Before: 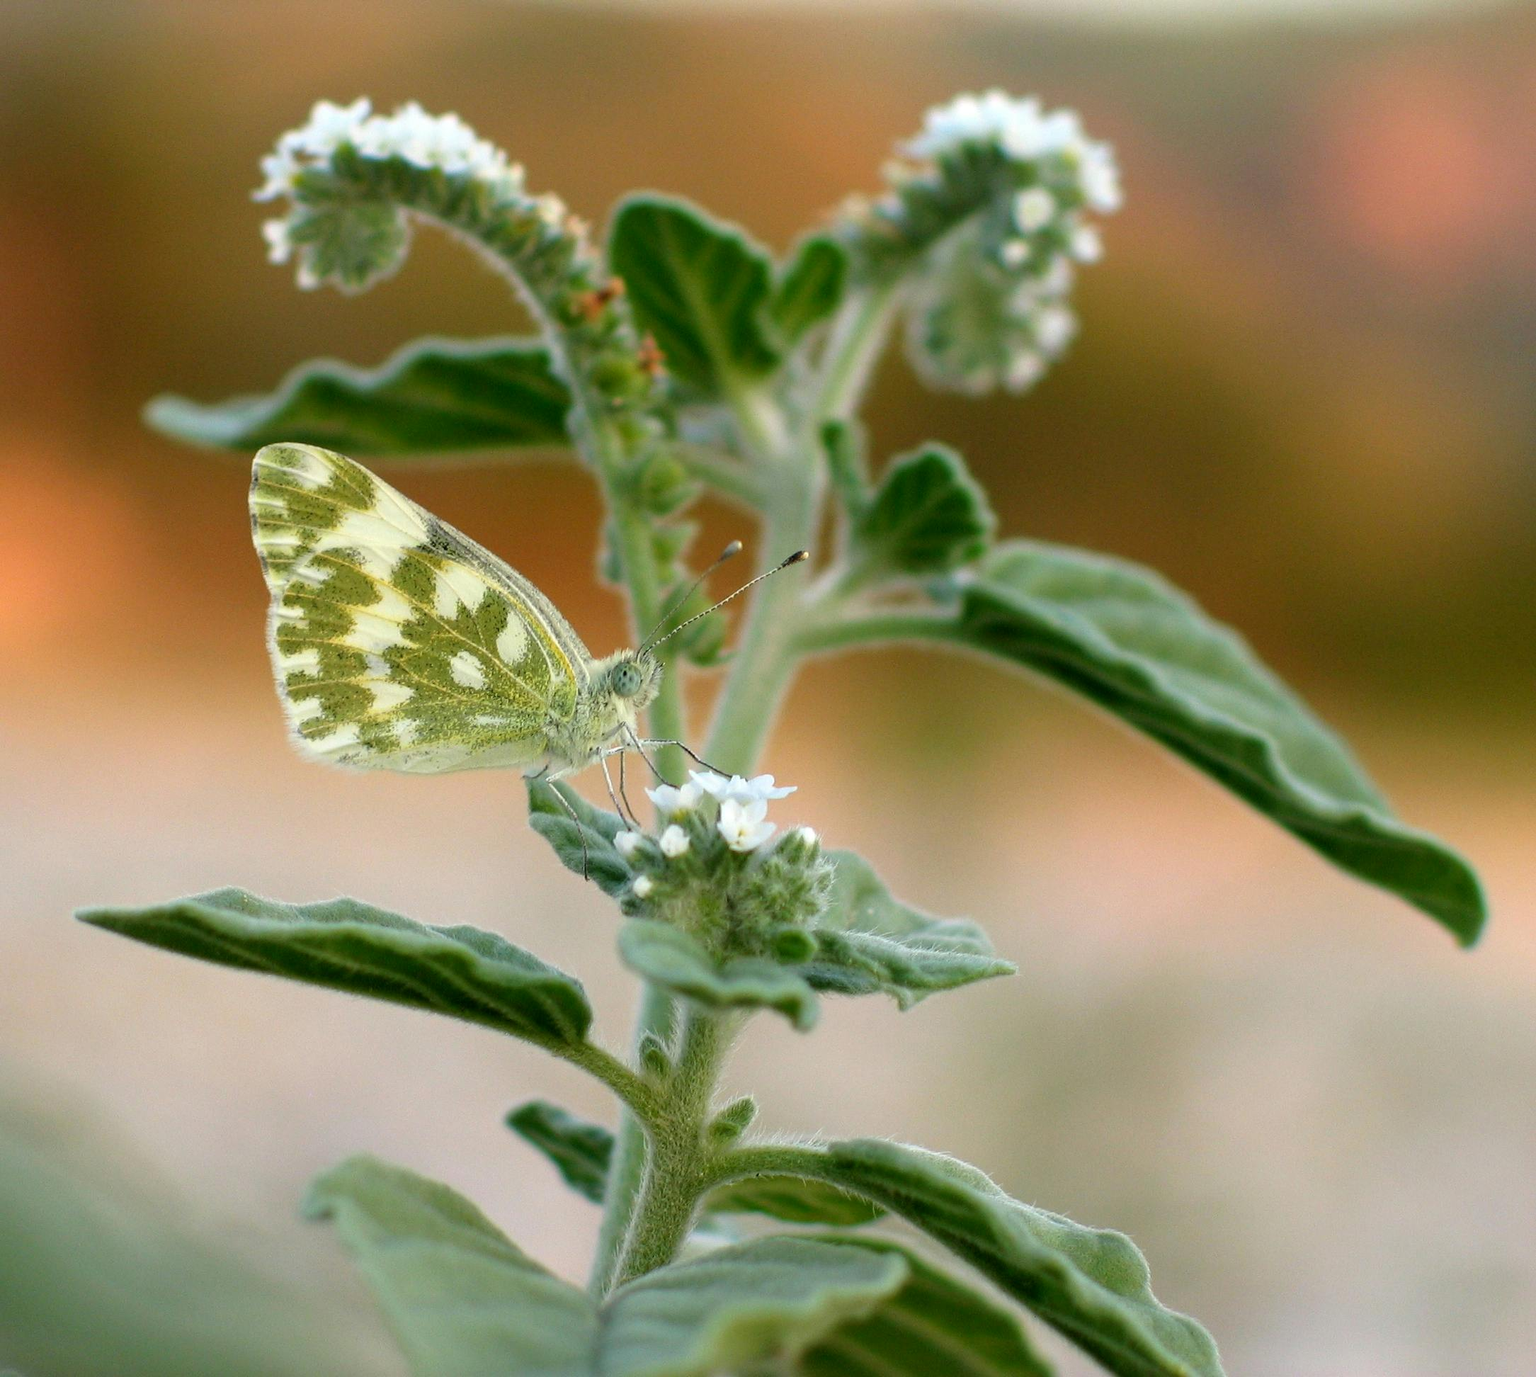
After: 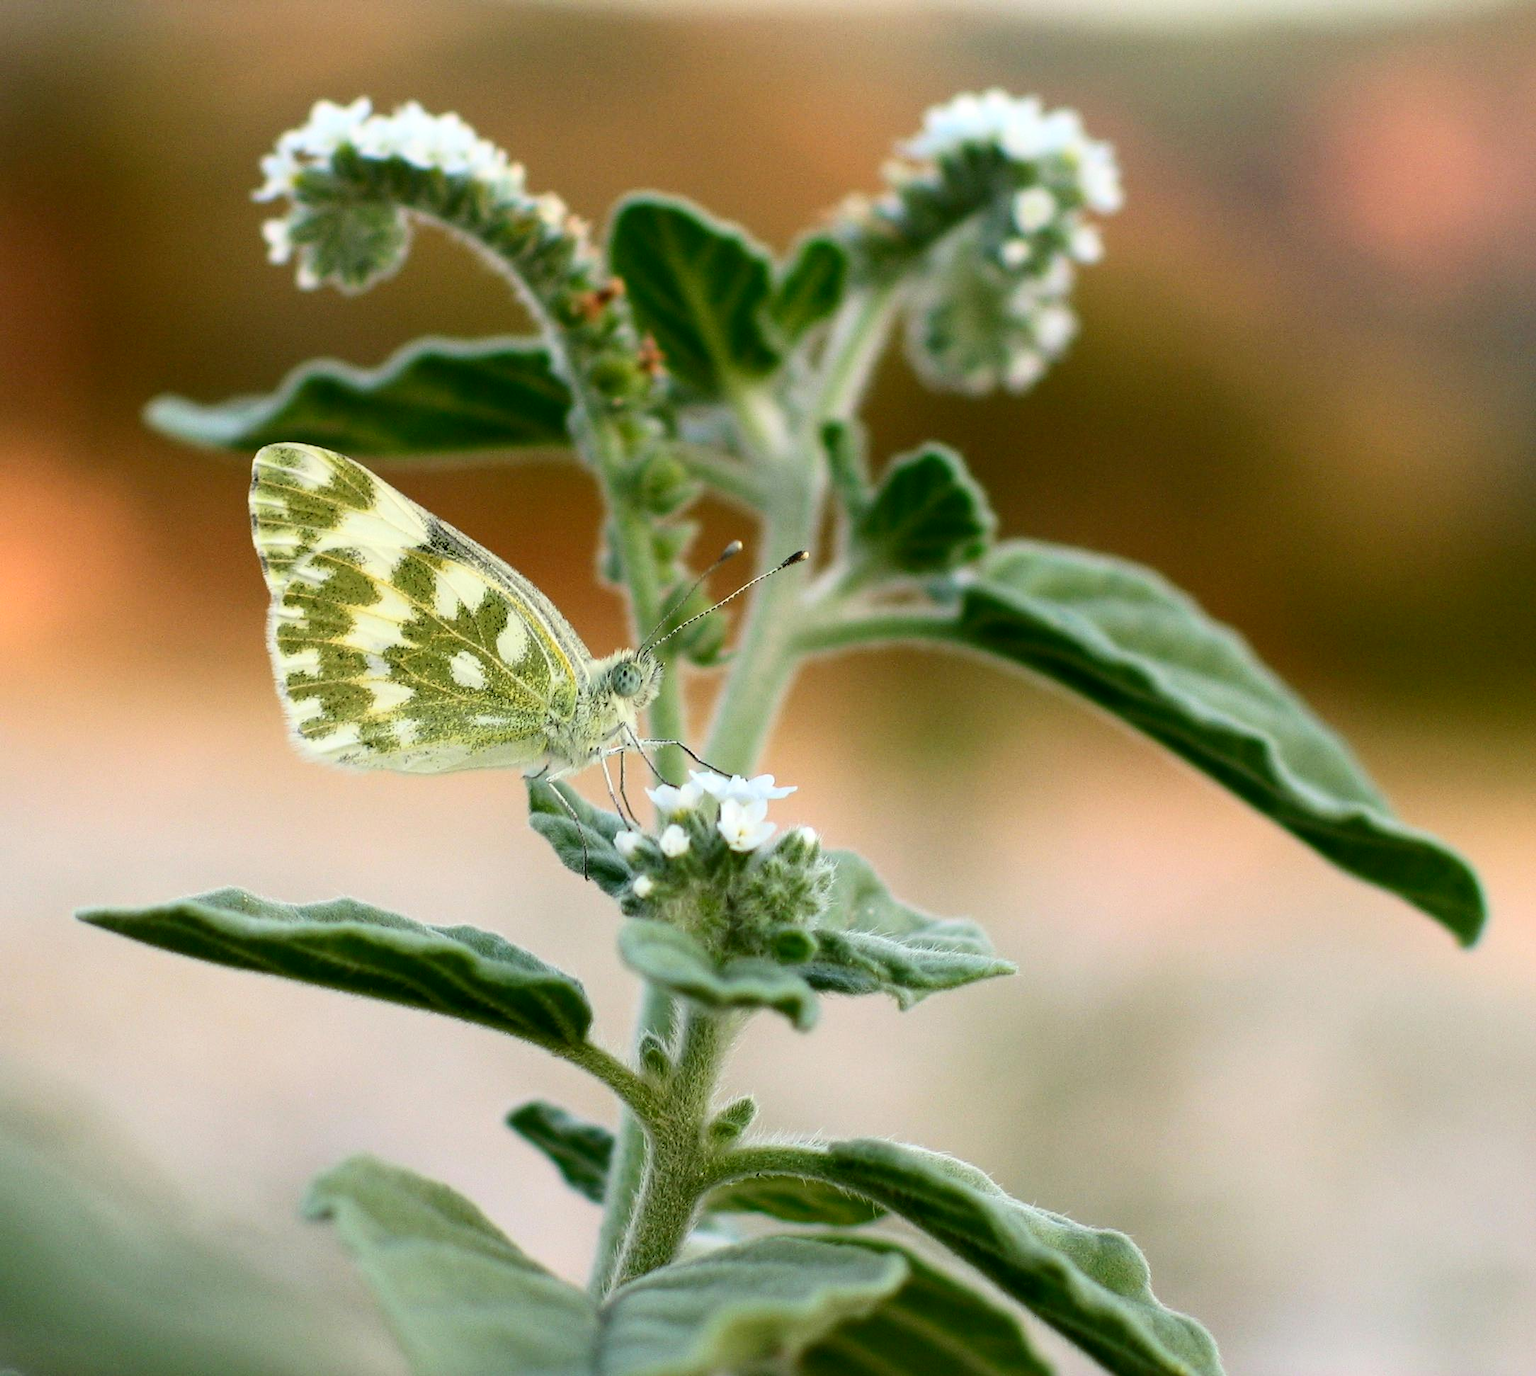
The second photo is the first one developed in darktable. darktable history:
contrast brightness saturation: contrast 0.22
